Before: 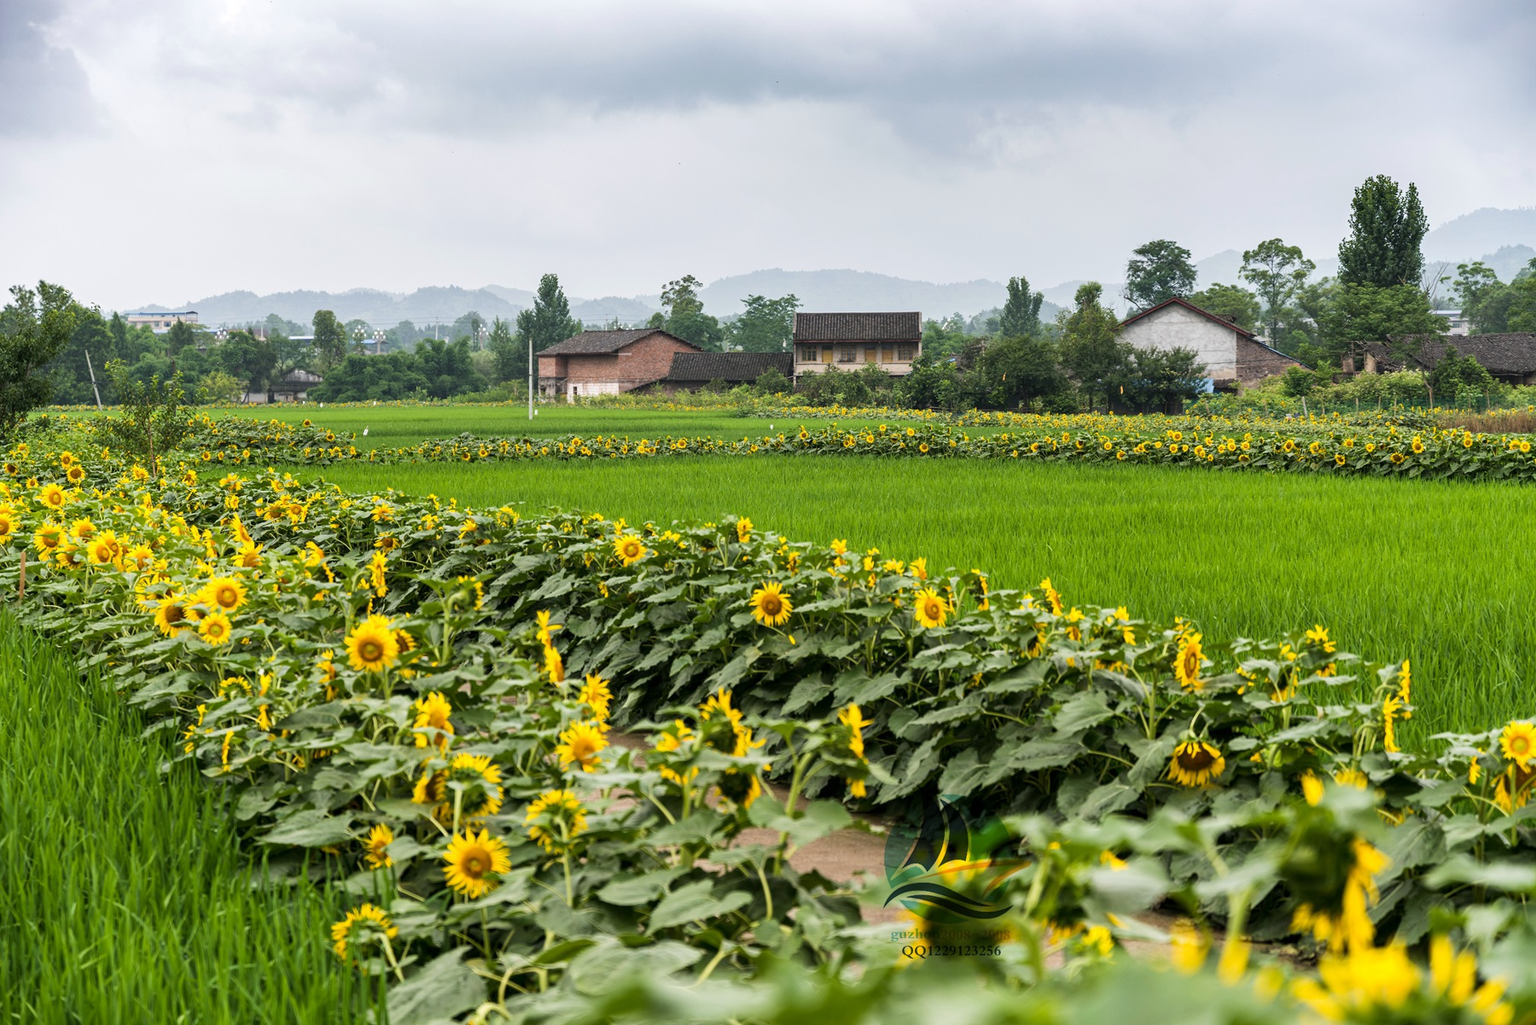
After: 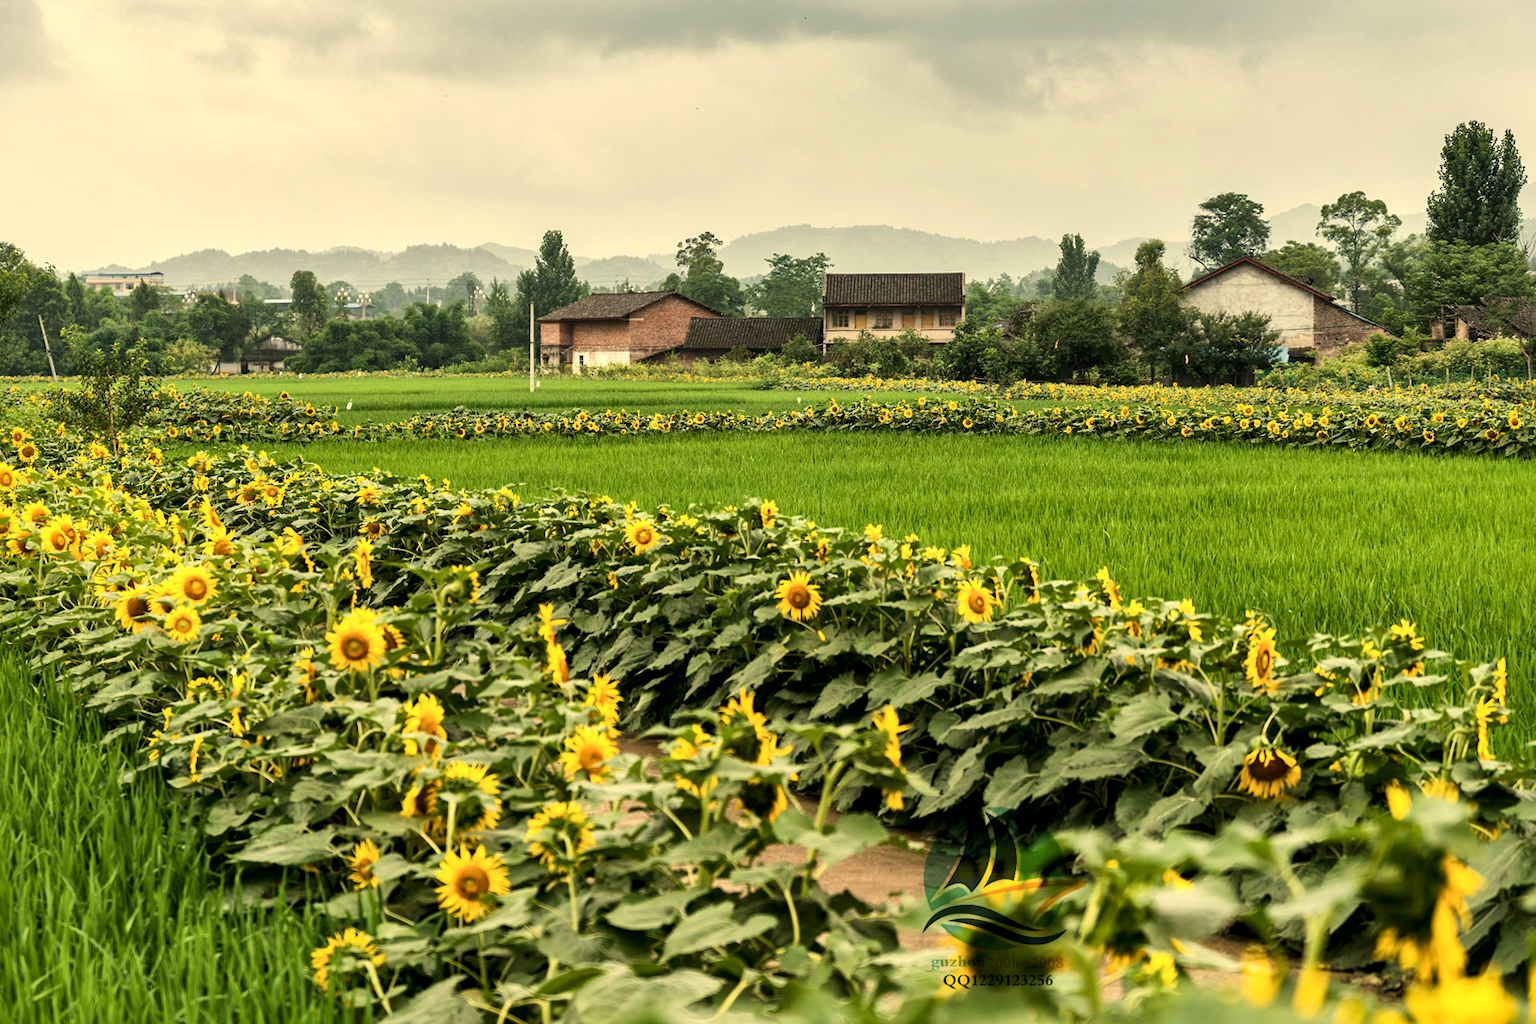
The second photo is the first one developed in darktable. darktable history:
white balance: red 1.08, blue 0.791
crop: left 3.305%, top 6.436%, right 6.389%, bottom 3.258%
local contrast: mode bilateral grid, contrast 20, coarseness 50, detail 171%, midtone range 0.2
